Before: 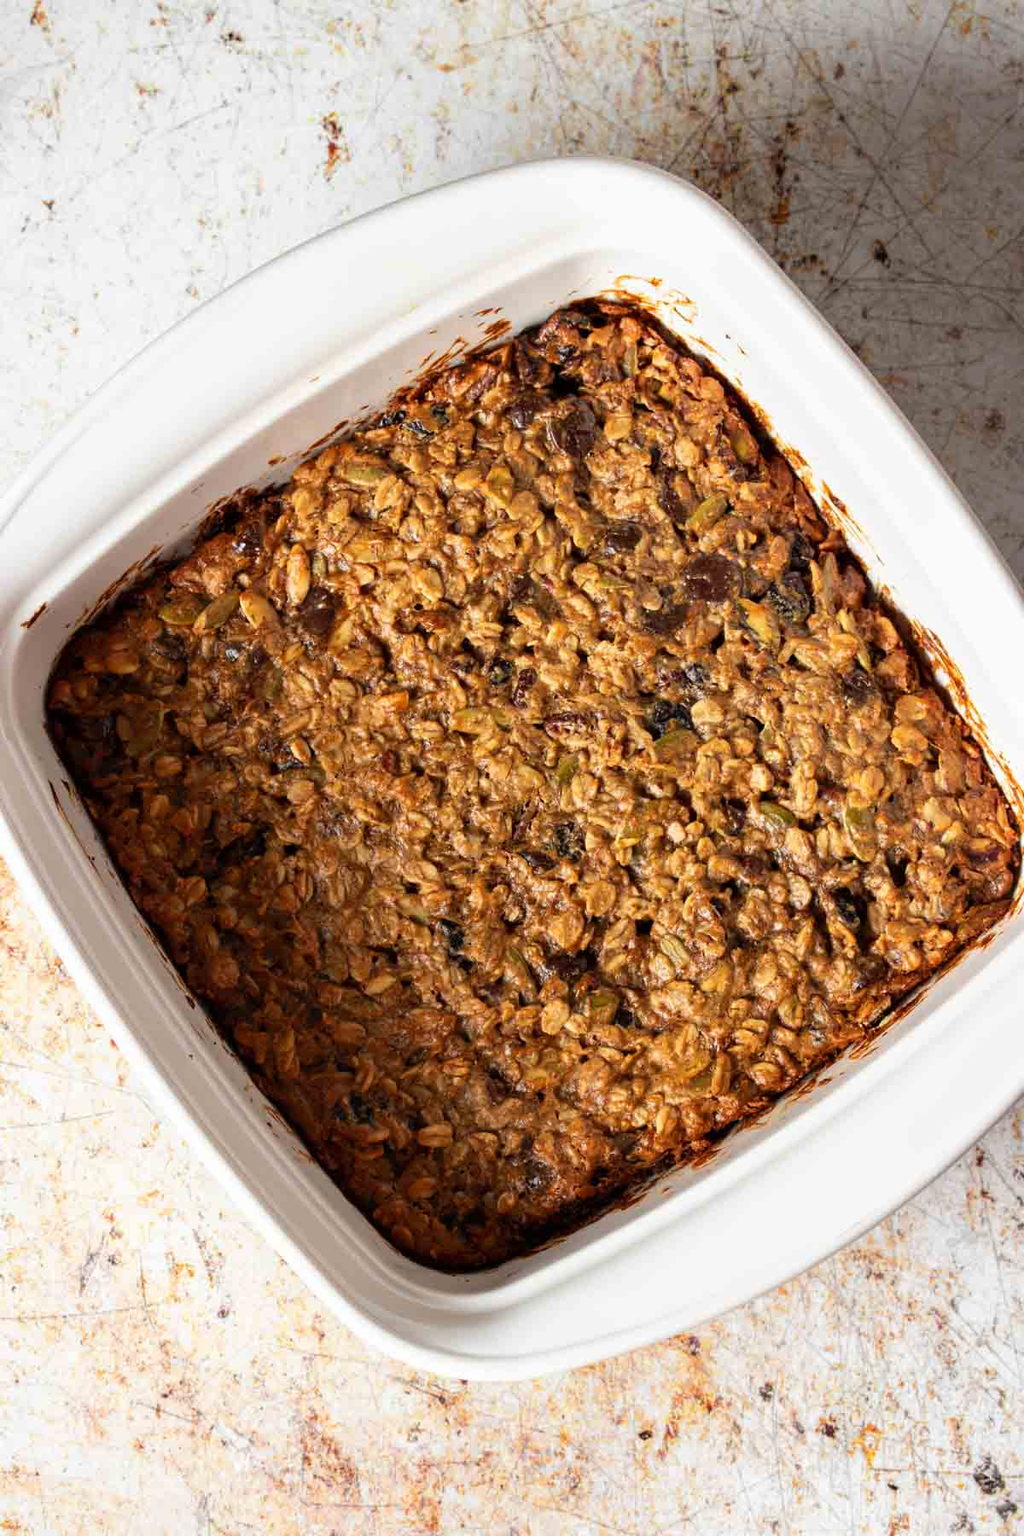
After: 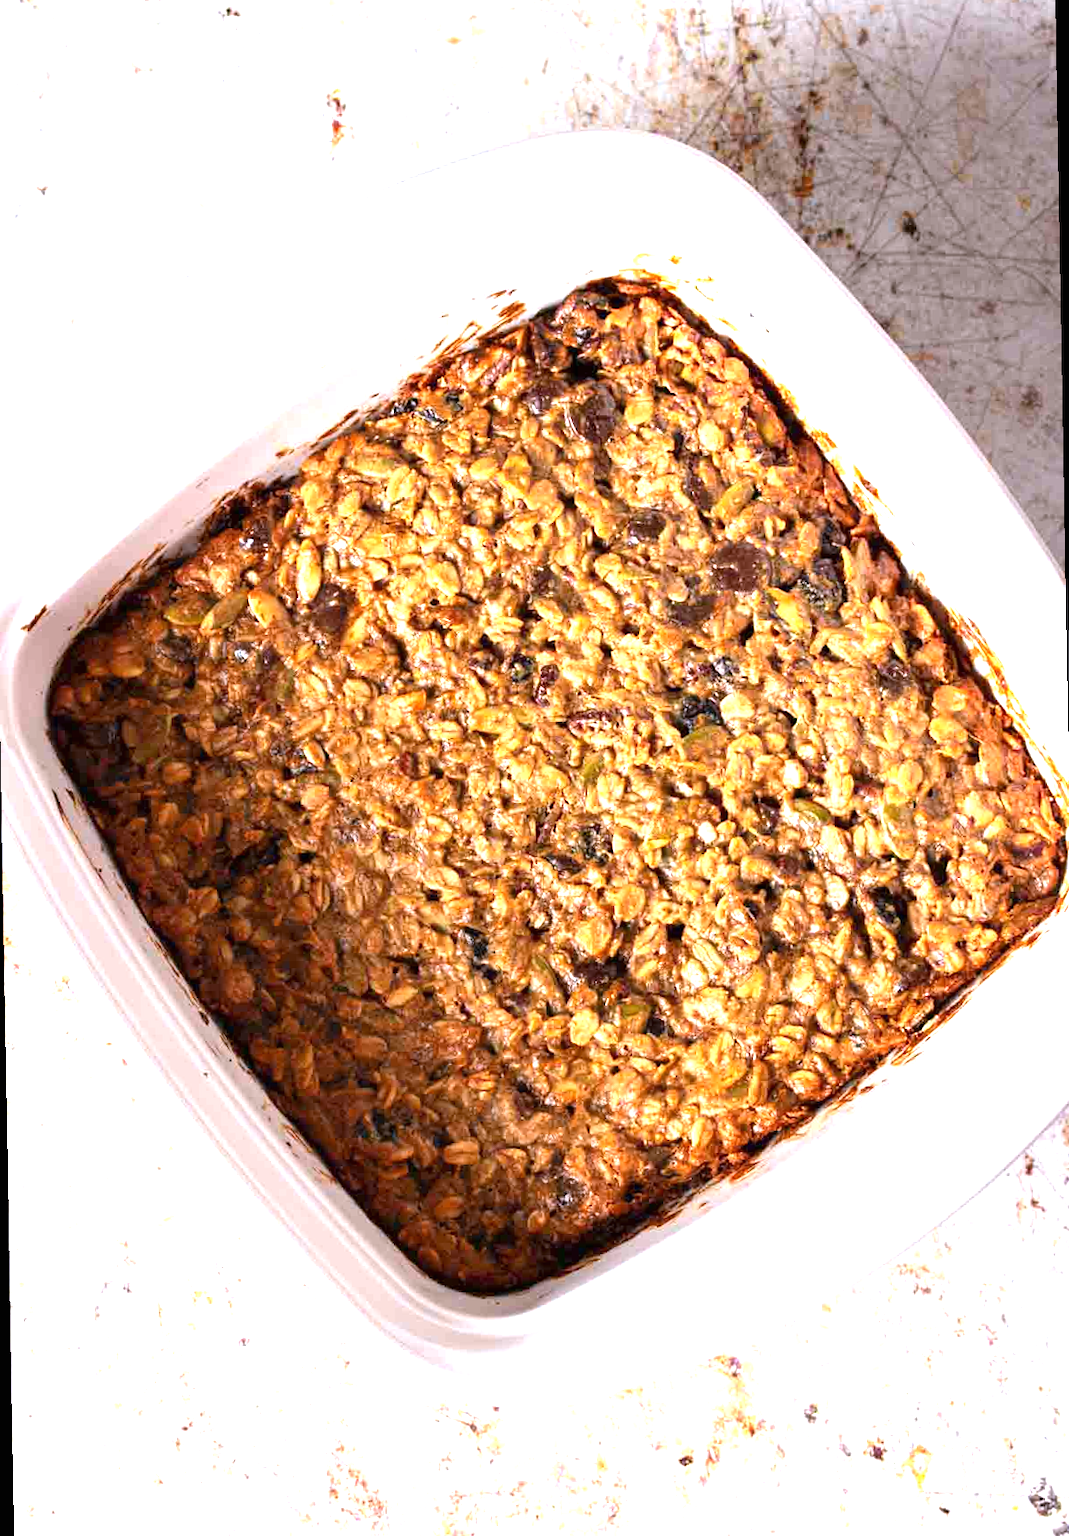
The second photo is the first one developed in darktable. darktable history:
exposure: black level correction 0, exposure 1.2 EV, compensate exposure bias true, compensate highlight preservation false
rotate and perspective: rotation -1°, crop left 0.011, crop right 0.989, crop top 0.025, crop bottom 0.975
white balance: red 1.004, blue 1.096
